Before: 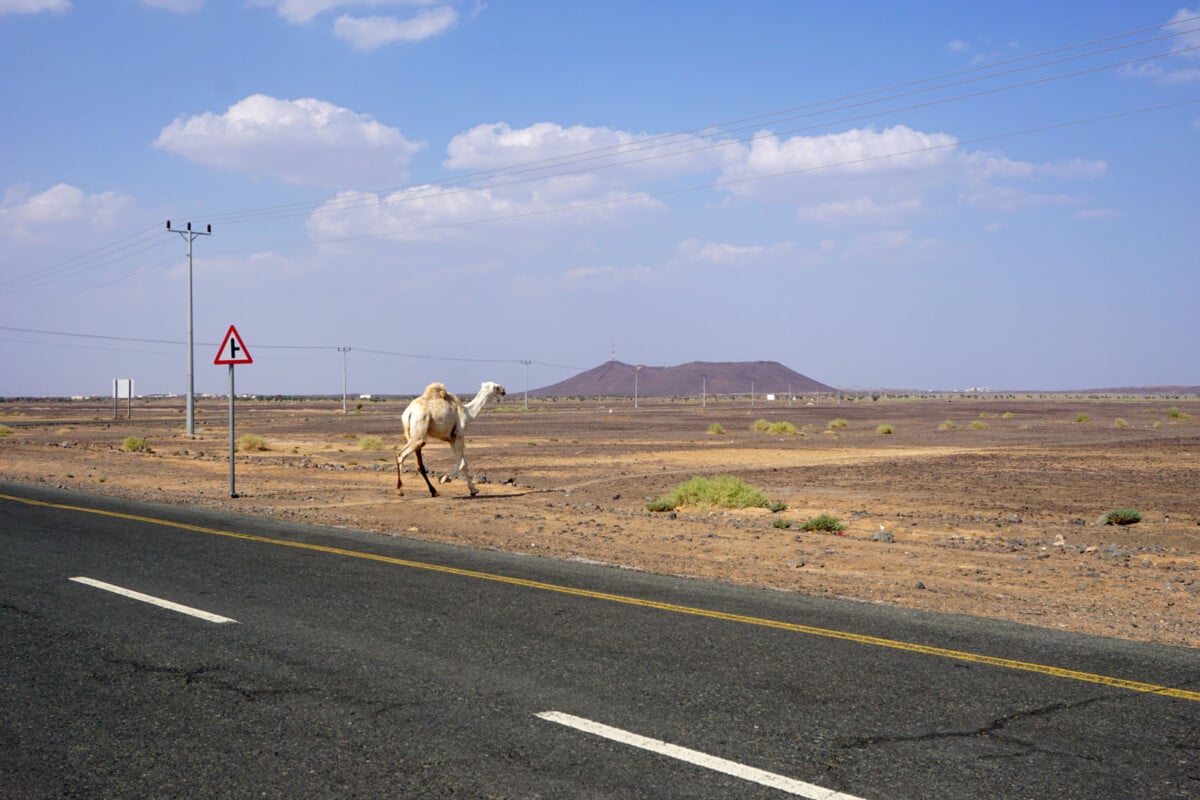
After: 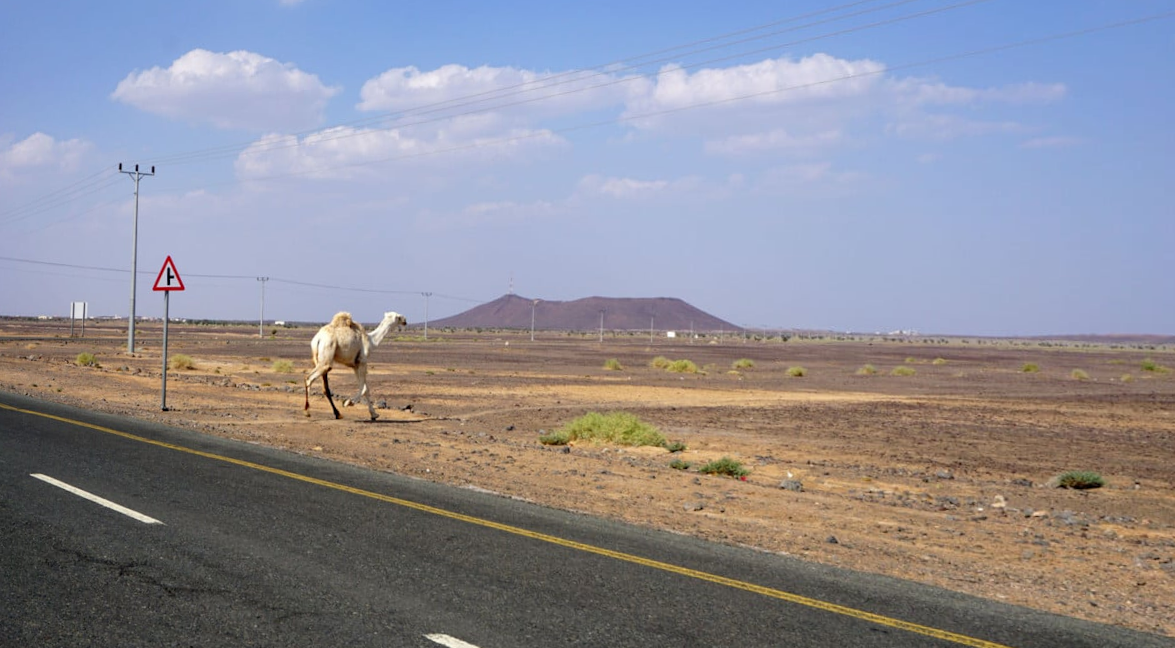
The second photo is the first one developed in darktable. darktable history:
rotate and perspective: rotation 1.69°, lens shift (vertical) -0.023, lens shift (horizontal) -0.291, crop left 0.025, crop right 0.988, crop top 0.092, crop bottom 0.842
crop and rotate: top 2.479%, bottom 3.018%
